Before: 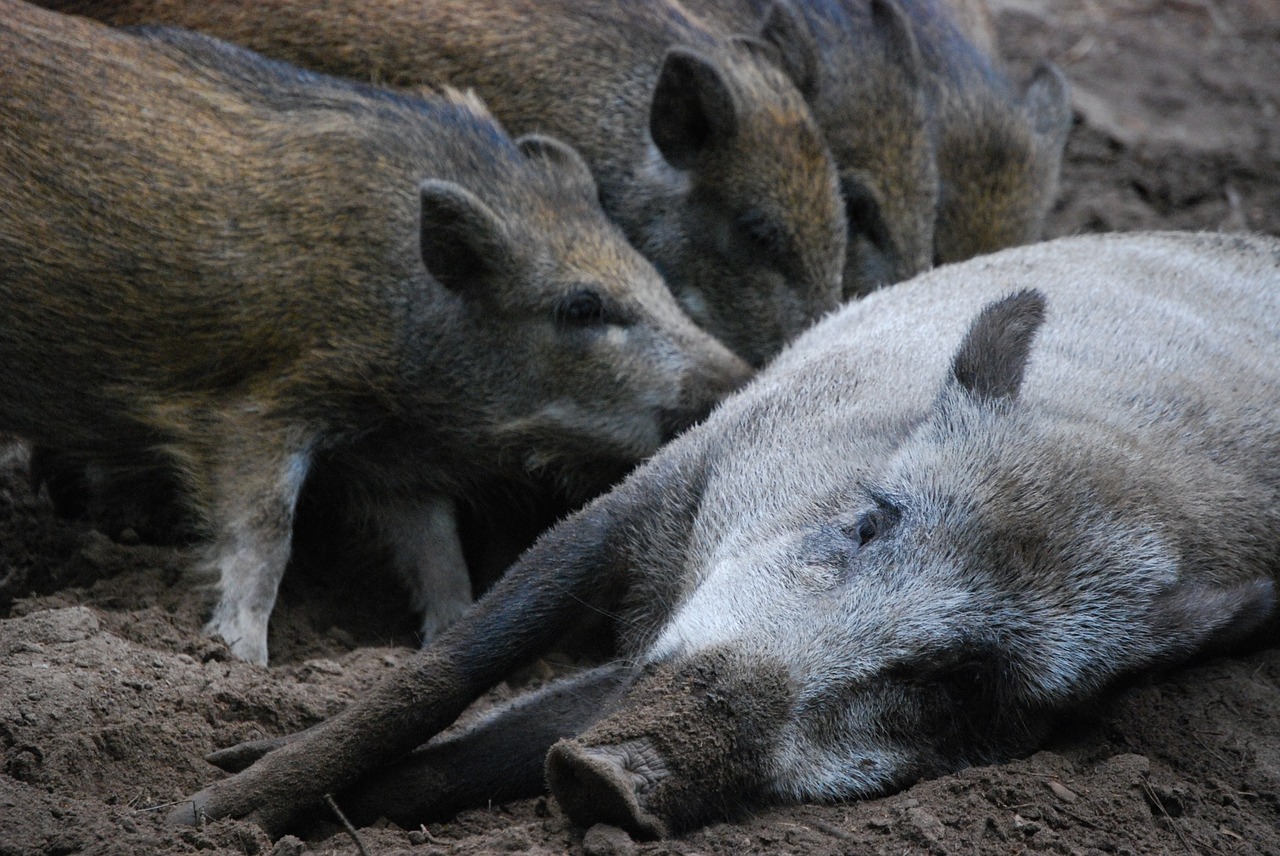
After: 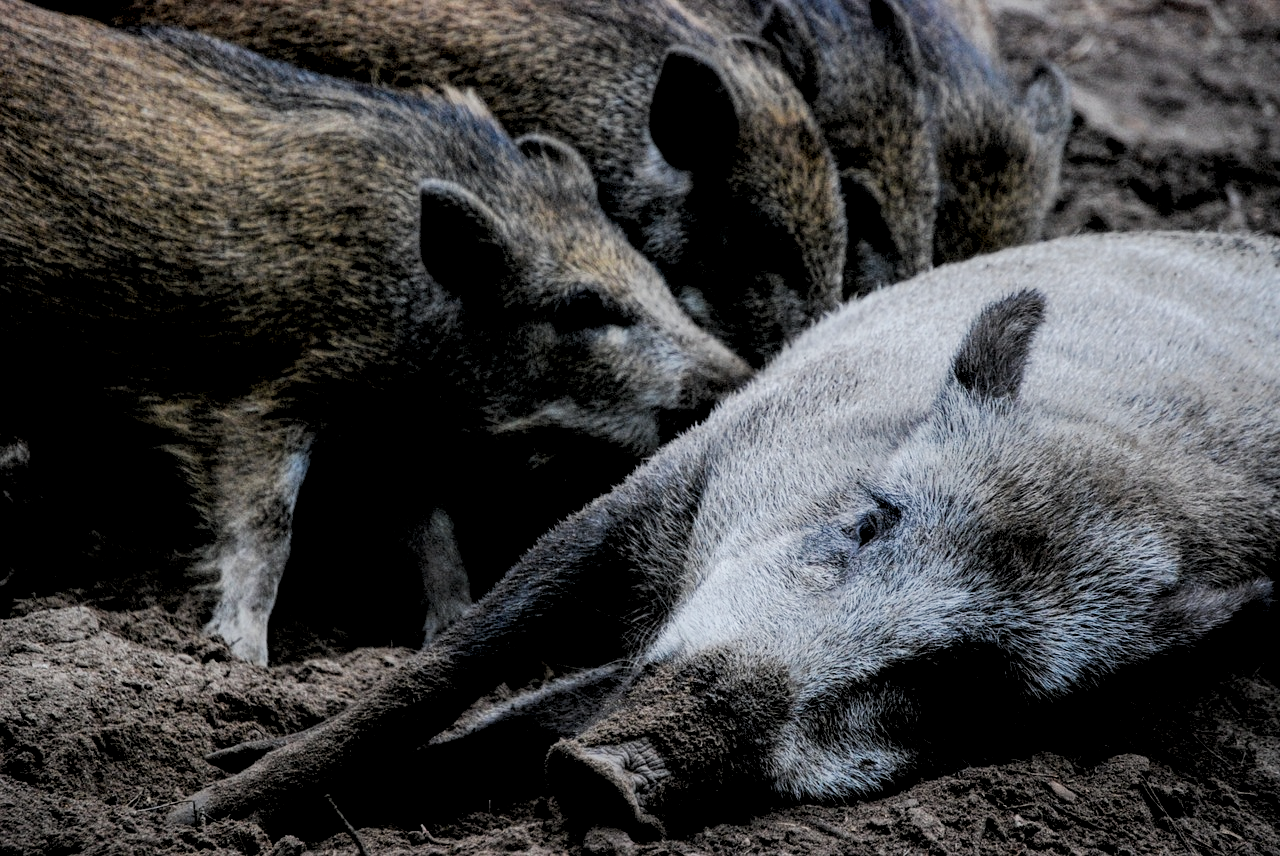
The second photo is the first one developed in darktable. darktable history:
filmic rgb: black relative exposure -4.24 EV, white relative exposure 5.15 EV, hardness 2.08, contrast 1.175
local contrast: highlights 102%, shadows 103%, detail 199%, midtone range 0.2
